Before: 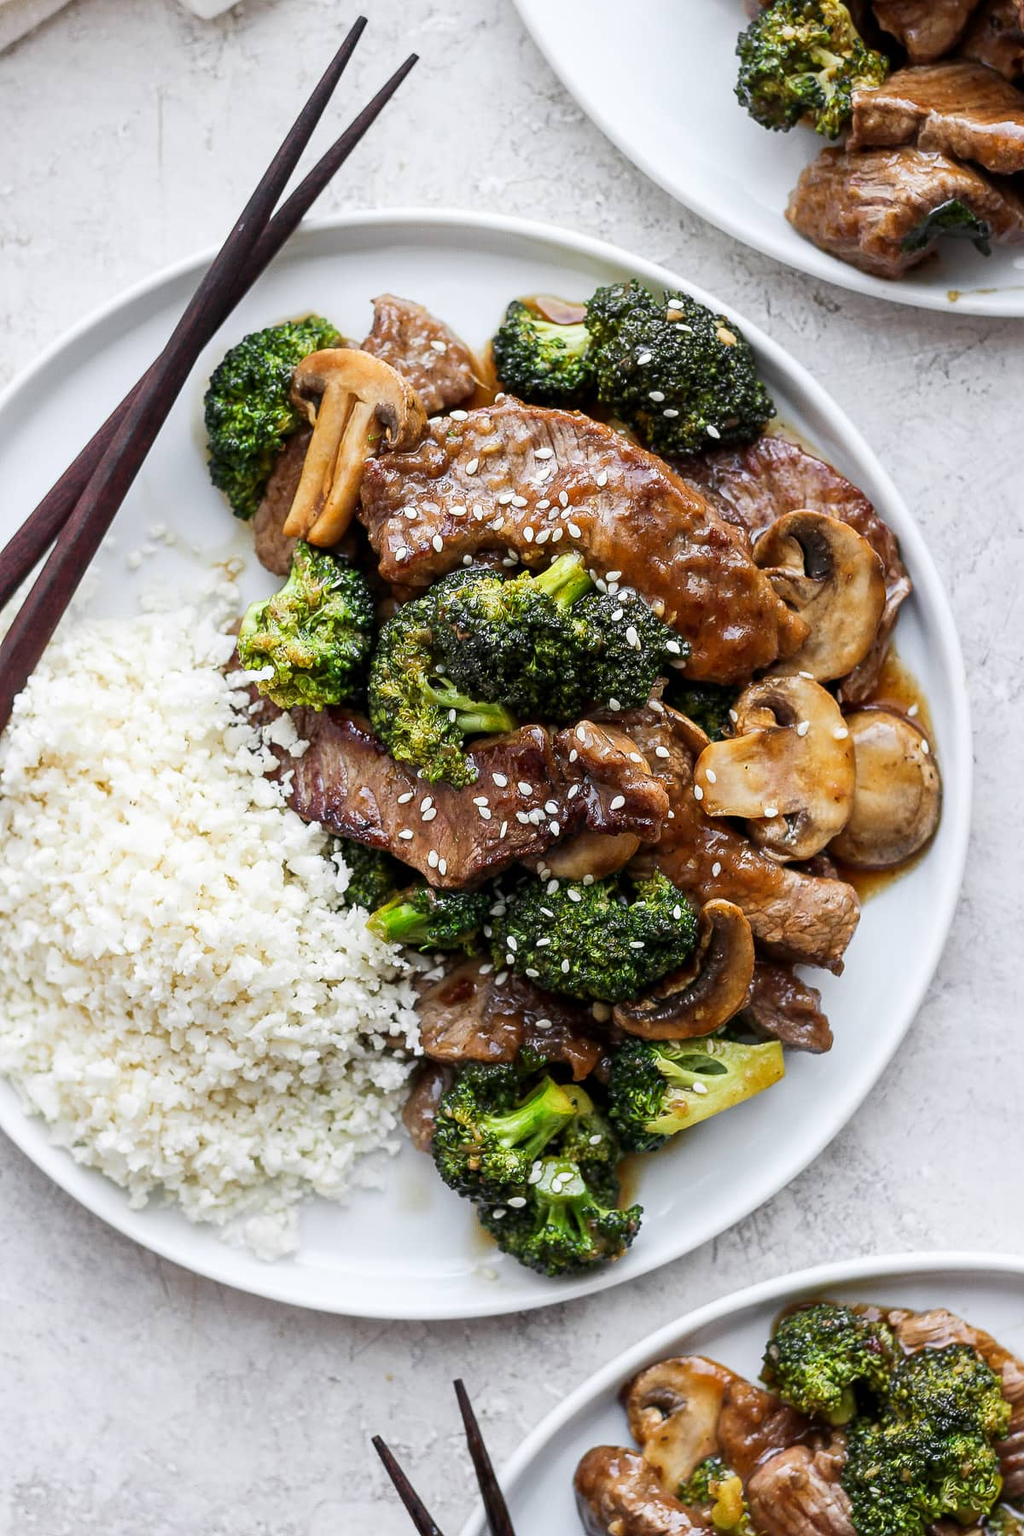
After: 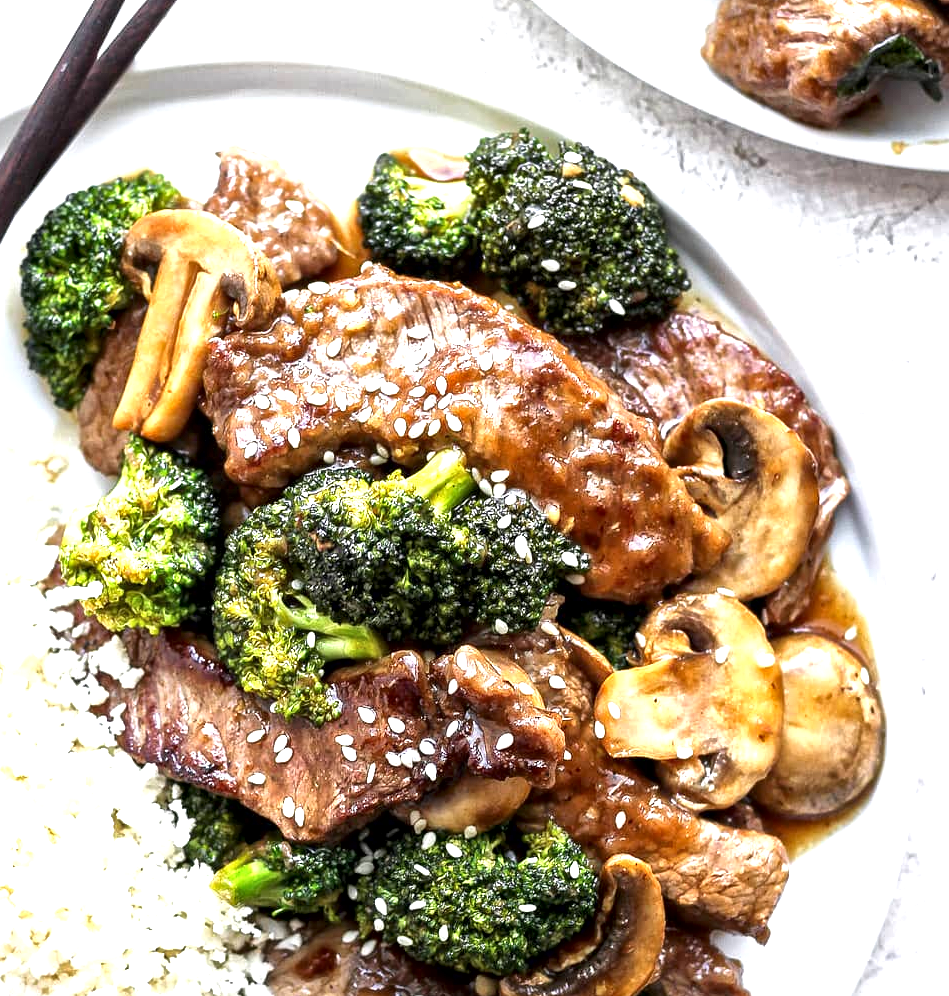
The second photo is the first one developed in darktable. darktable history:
crop: left 18.284%, top 11.091%, right 2.587%, bottom 33.52%
local contrast: mode bilateral grid, contrast 19, coarseness 19, detail 162%, midtone range 0.2
exposure: black level correction 0, exposure 1 EV, compensate highlight preservation false
